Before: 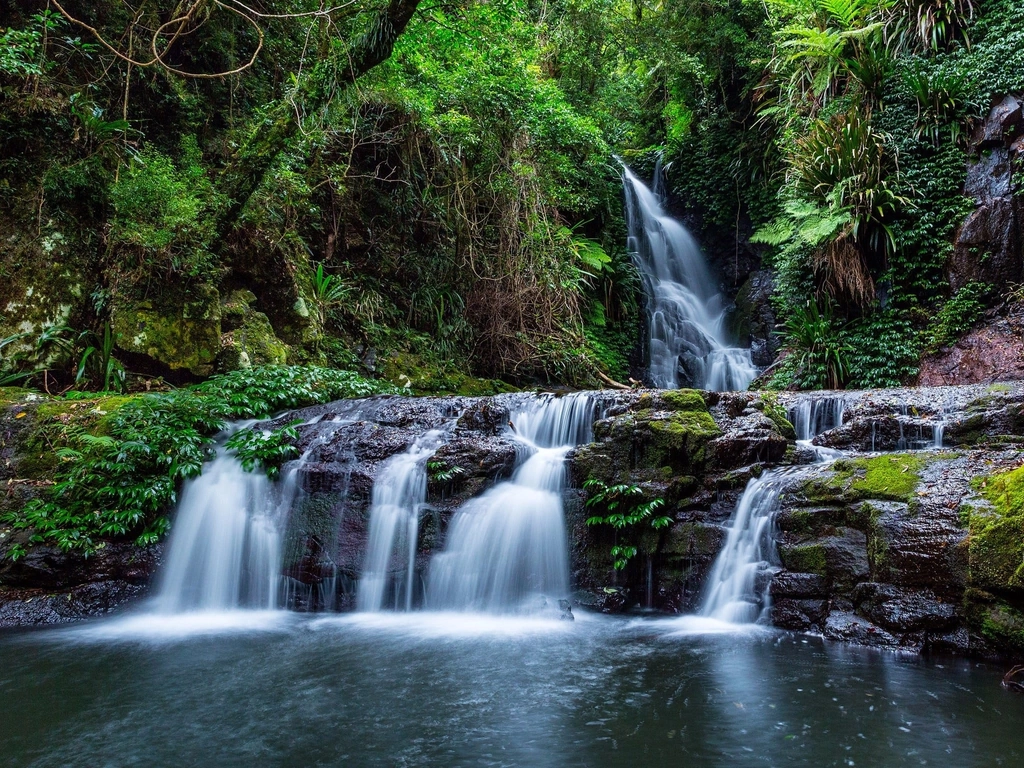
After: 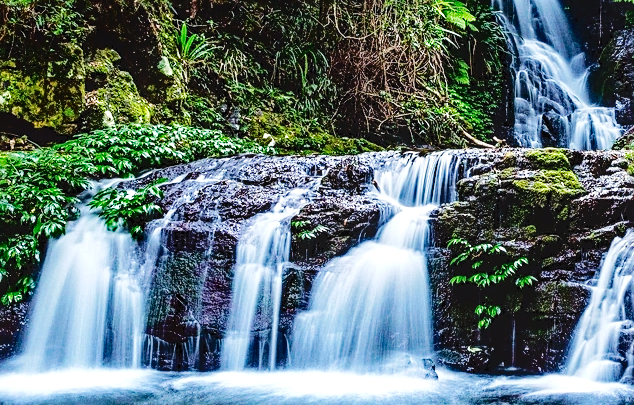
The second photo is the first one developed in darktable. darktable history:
haze removal: strength 0.298, distance 0.253, compatibility mode true, adaptive false
crop: left 13.293%, top 31.48%, right 24.706%, bottom 15.709%
sharpen: radius 2.73
exposure: black level correction -0.002, exposure 0.546 EV, compensate exposure bias true, compensate highlight preservation false
local contrast: on, module defaults
base curve: curves: ch0 [(0, 0) (0.032, 0.025) (0.121, 0.166) (0.206, 0.329) (0.605, 0.79) (1, 1)], preserve colors none
tone curve: curves: ch0 [(0, 0) (0.003, 0.041) (0.011, 0.042) (0.025, 0.041) (0.044, 0.043) (0.069, 0.048) (0.1, 0.059) (0.136, 0.079) (0.177, 0.107) (0.224, 0.152) (0.277, 0.235) (0.335, 0.331) (0.399, 0.427) (0.468, 0.512) (0.543, 0.595) (0.623, 0.668) (0.709, 0.736) (0.801, 0.813) (0.898, 0.891) (1, 1)], color space Lab, independent channels, preserve colors none
